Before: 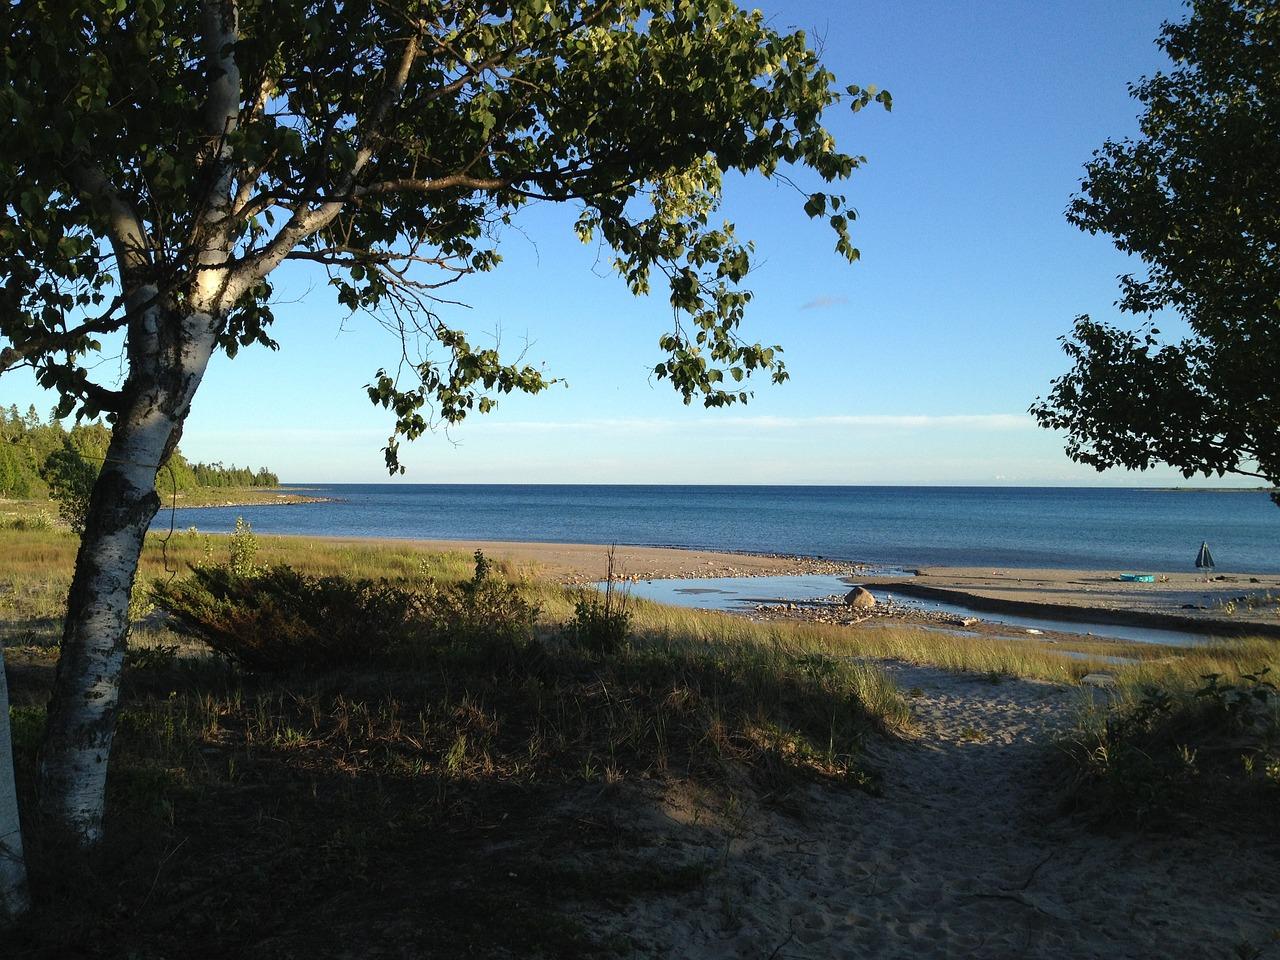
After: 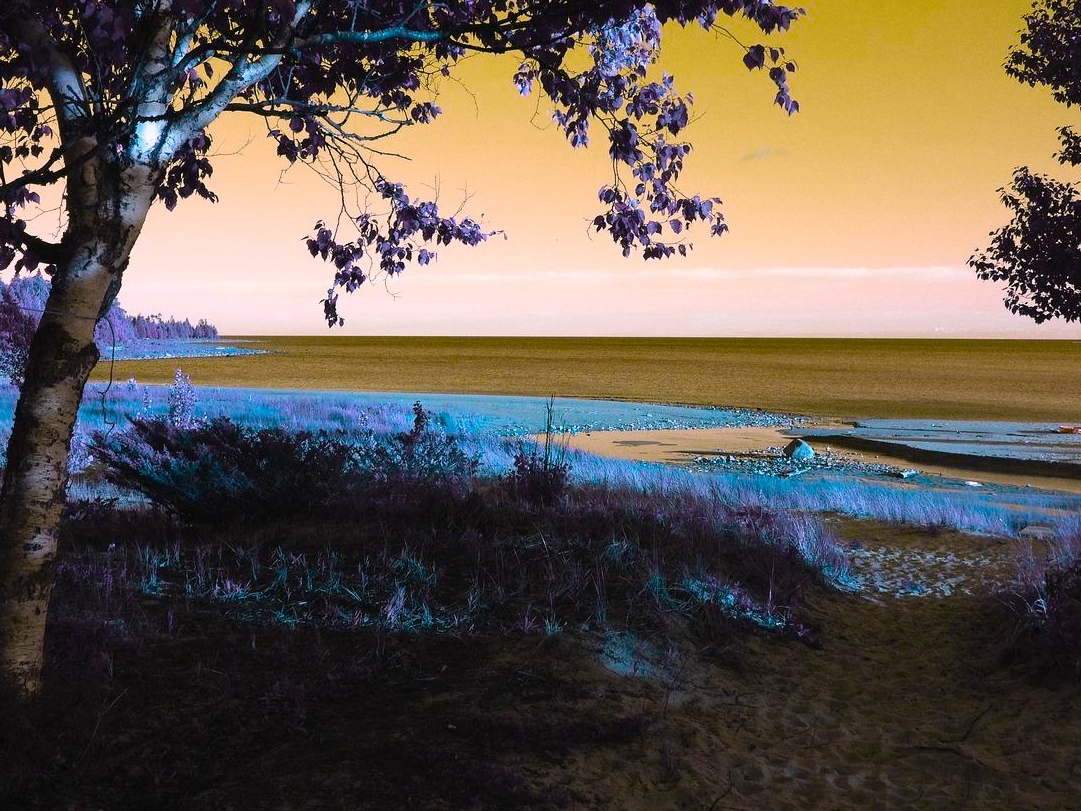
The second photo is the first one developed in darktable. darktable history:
crop and rotate: left 4.842%, top 15.51%, right 10.668%
grain: coarseness 0.09 ISO, strength 10%
color balance rgb: hue shift 180°, global vibrance 50%, contrast 0.32%
white balance: emerald 1
